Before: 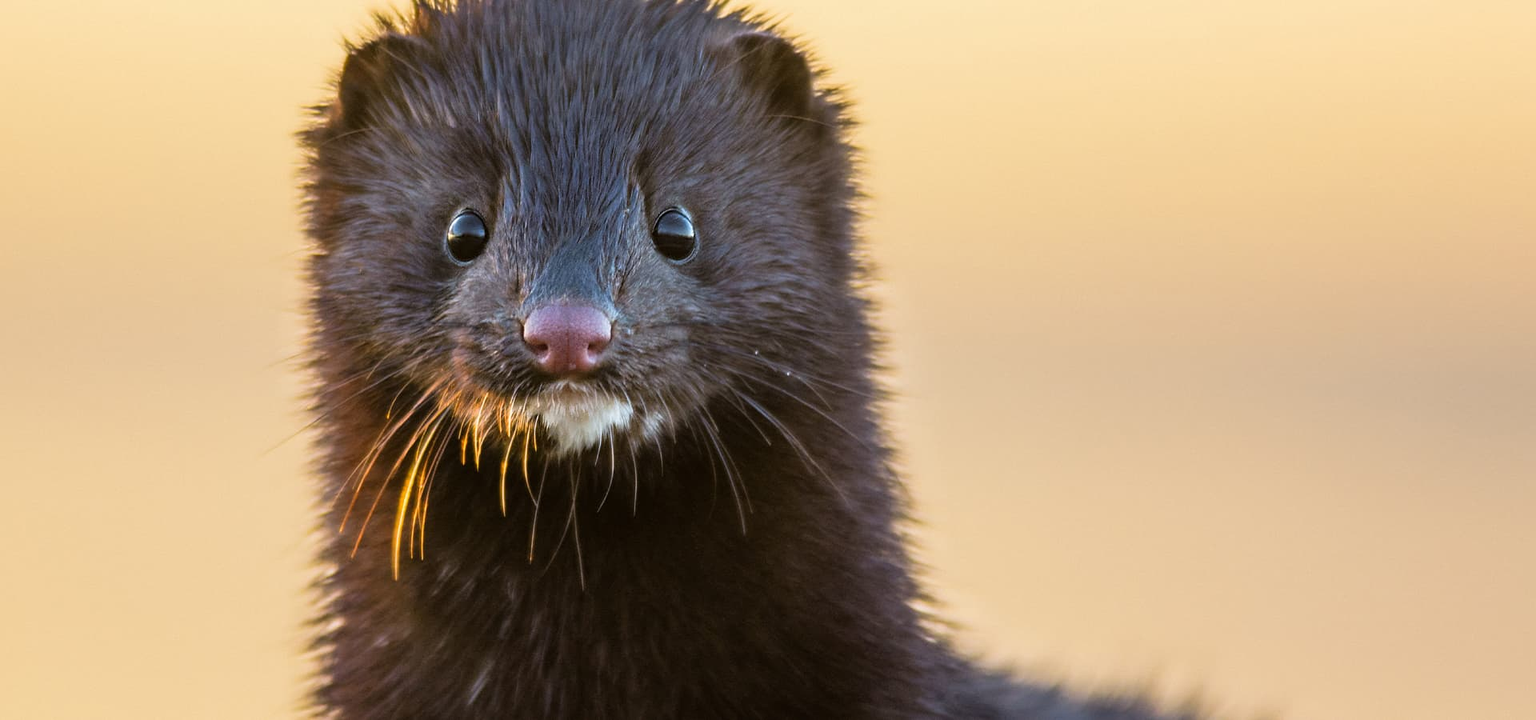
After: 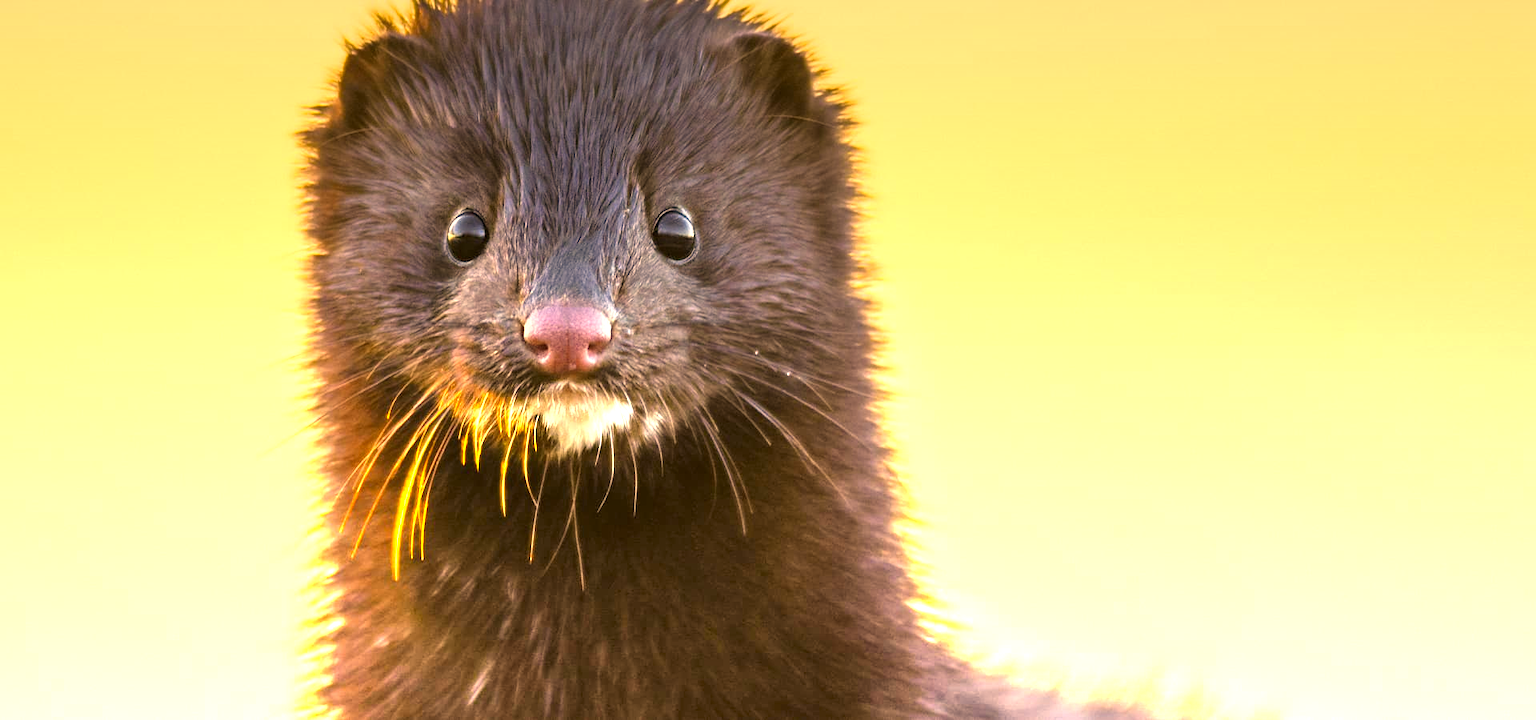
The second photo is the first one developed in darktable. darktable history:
color correction: highlights a* 15, highlights b* 31.55
graduated density: density -3.9 EV
tone equalizer: on, module defaults
